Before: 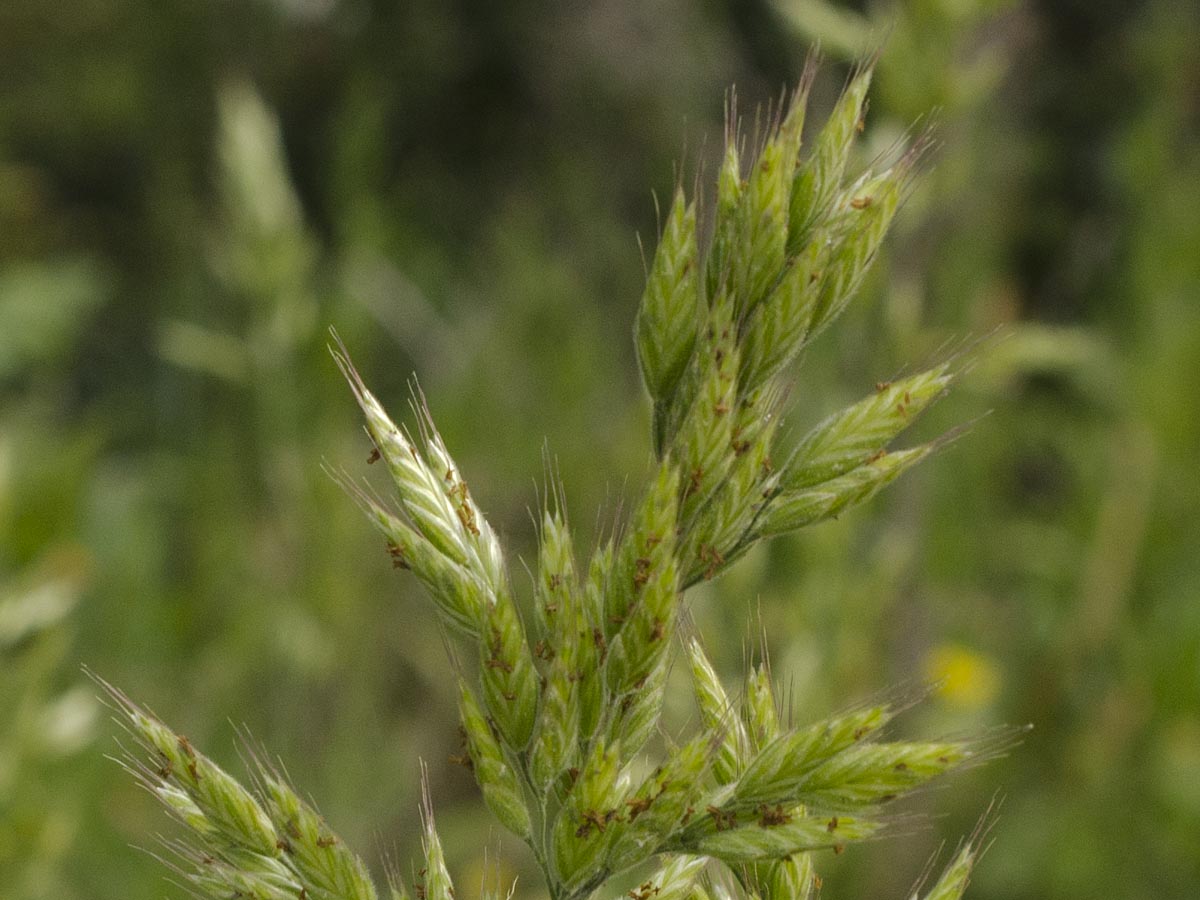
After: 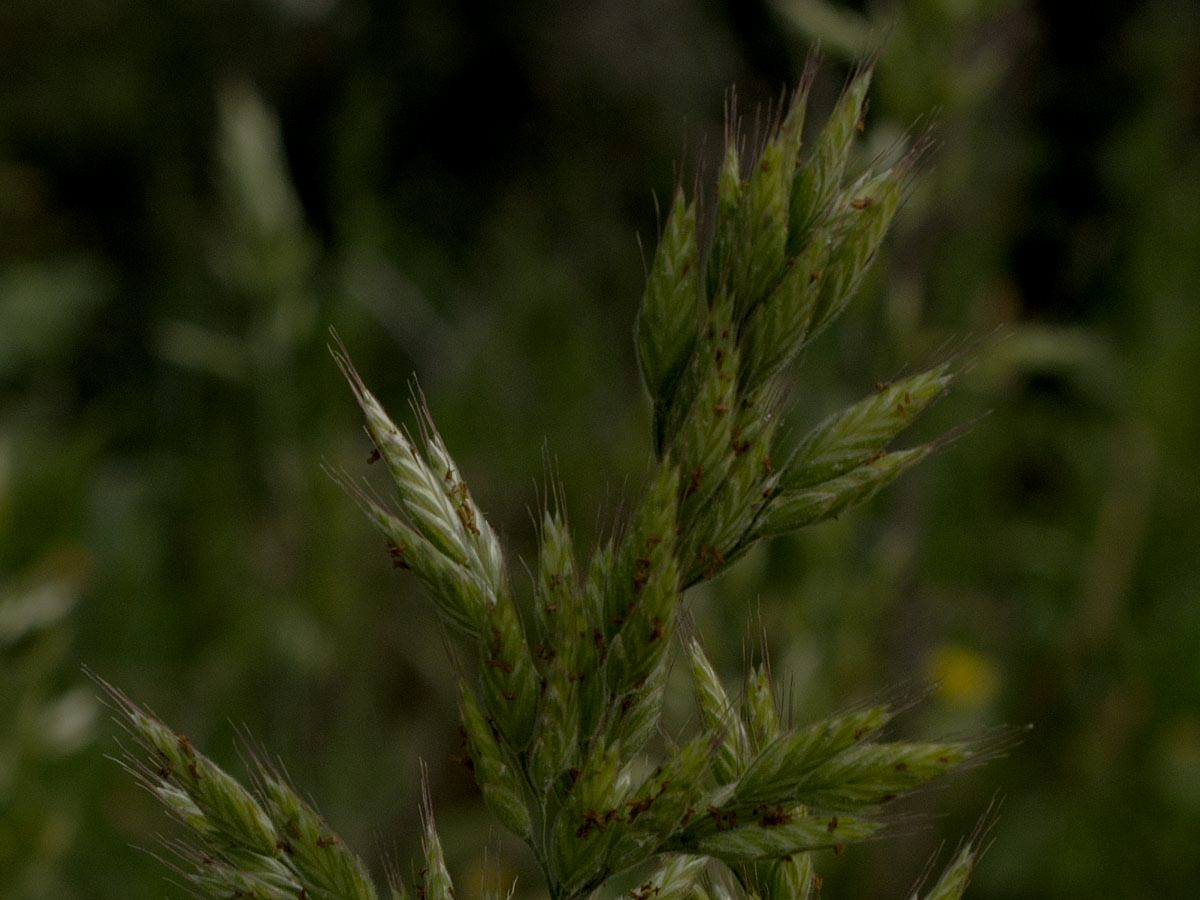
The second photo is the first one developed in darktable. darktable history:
exposure: exposure -2.03 EV, compensate highlight preservation false
local contrast: highlights 26%, shadows 78%, midtone range 0.747
tone equalizer: -8 EV -0.388 EV, -7 EV -0.39 EV, -6 EV -0.35 EV, -5 EV -0.219 EV, -3 EV 0.214 EV, -2 EV 0.317 EV, -1 EV 0.409 EV, +0 EV 0.424 EV, edges refinement/feathering 500, mask exposure compensation -1.57 EV, preserve details no
